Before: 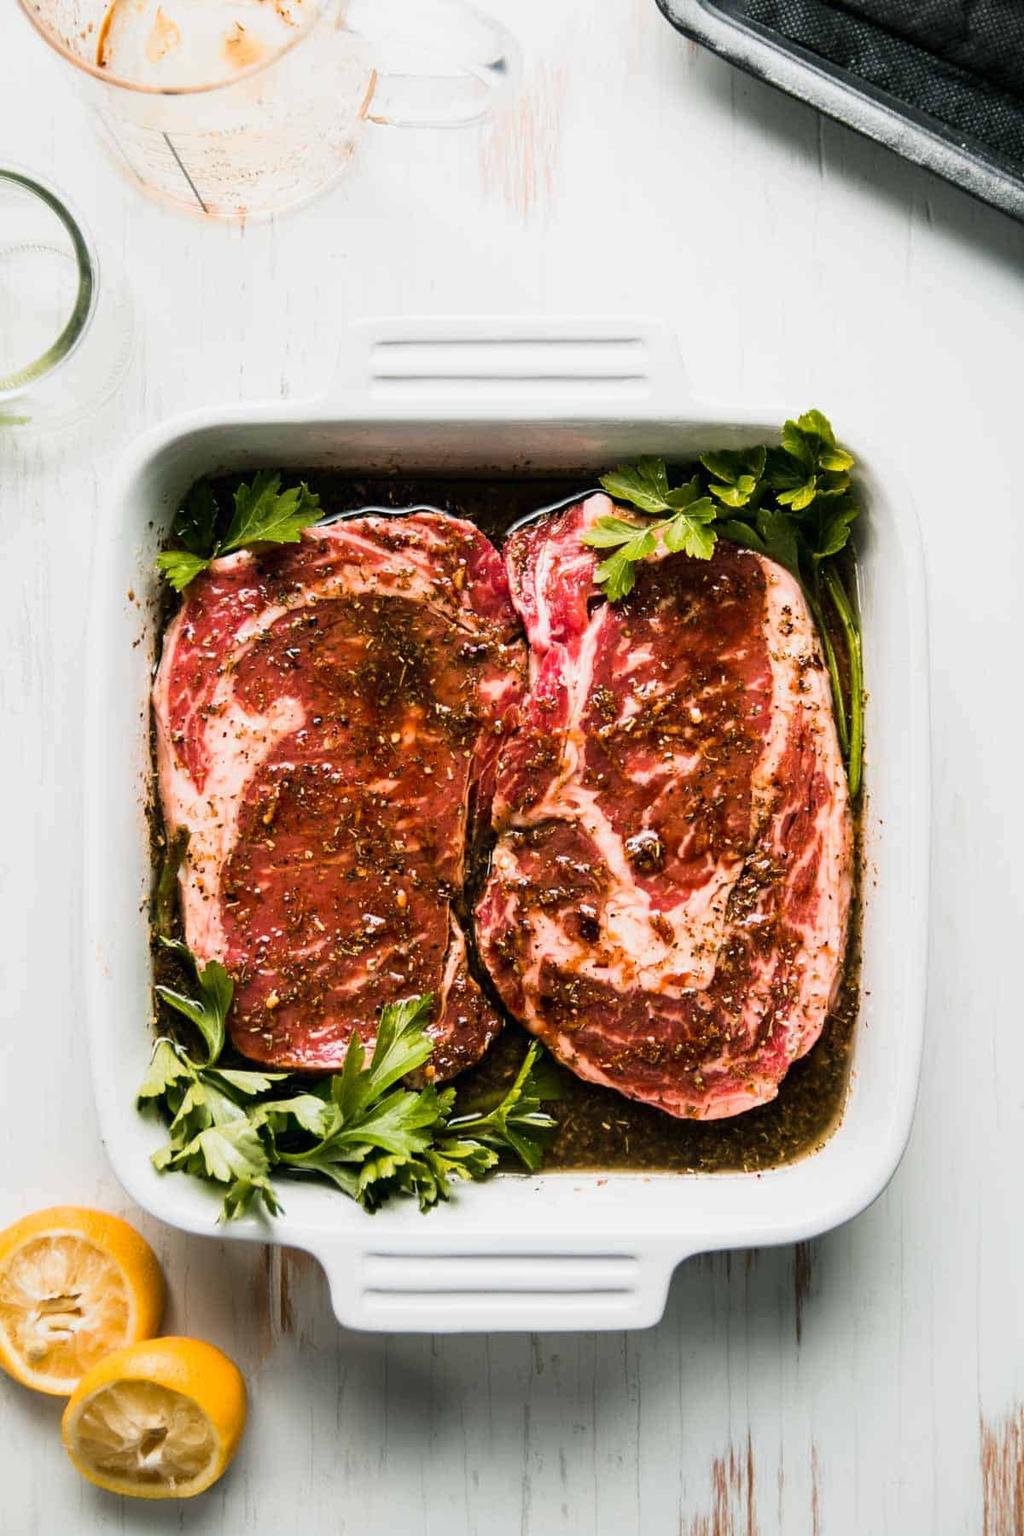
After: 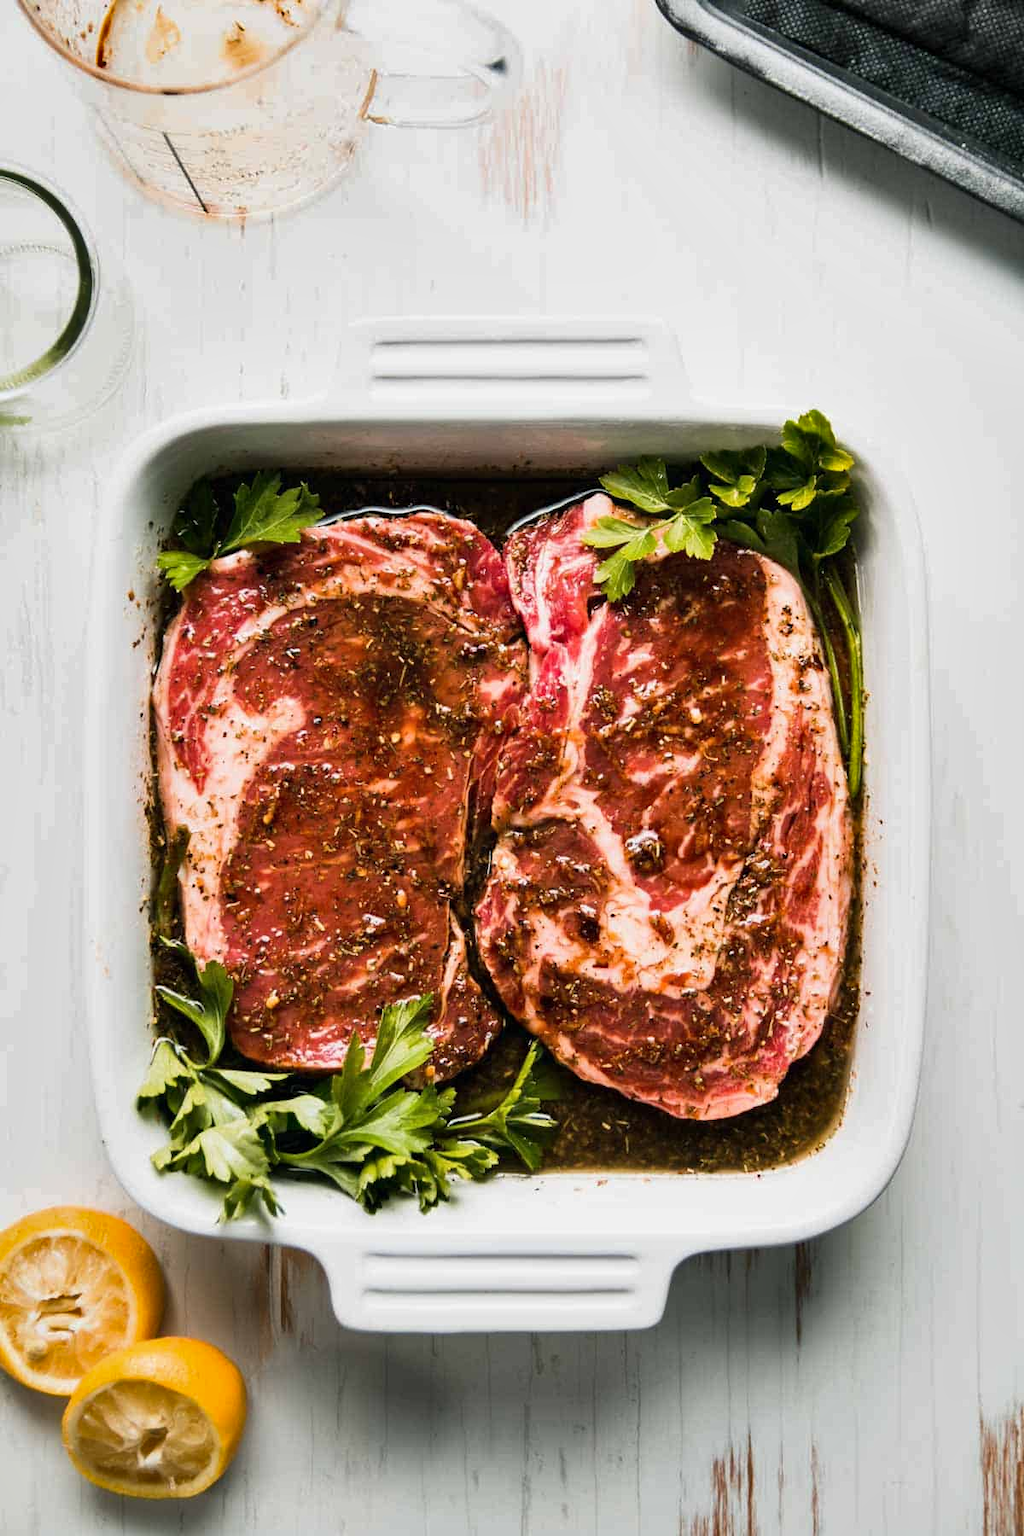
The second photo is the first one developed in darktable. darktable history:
shadows and highlights: highlights color adjustment 45.54%, low approximation 0.01, soften with gaussian
